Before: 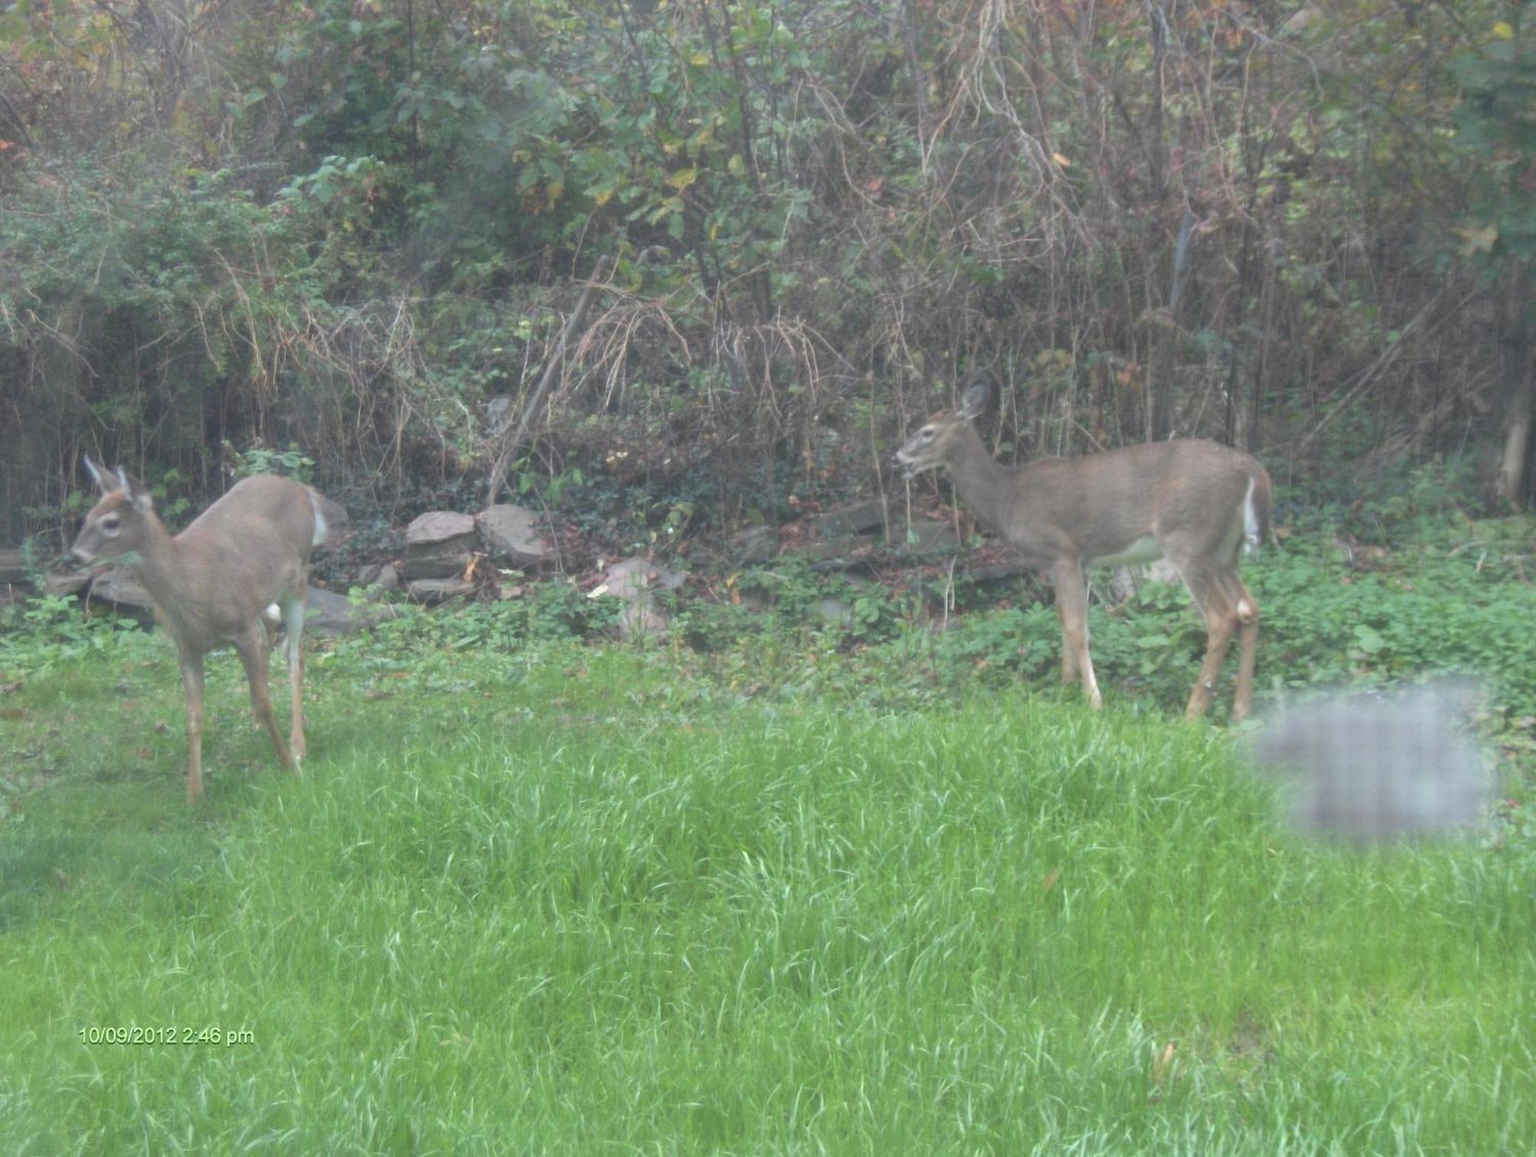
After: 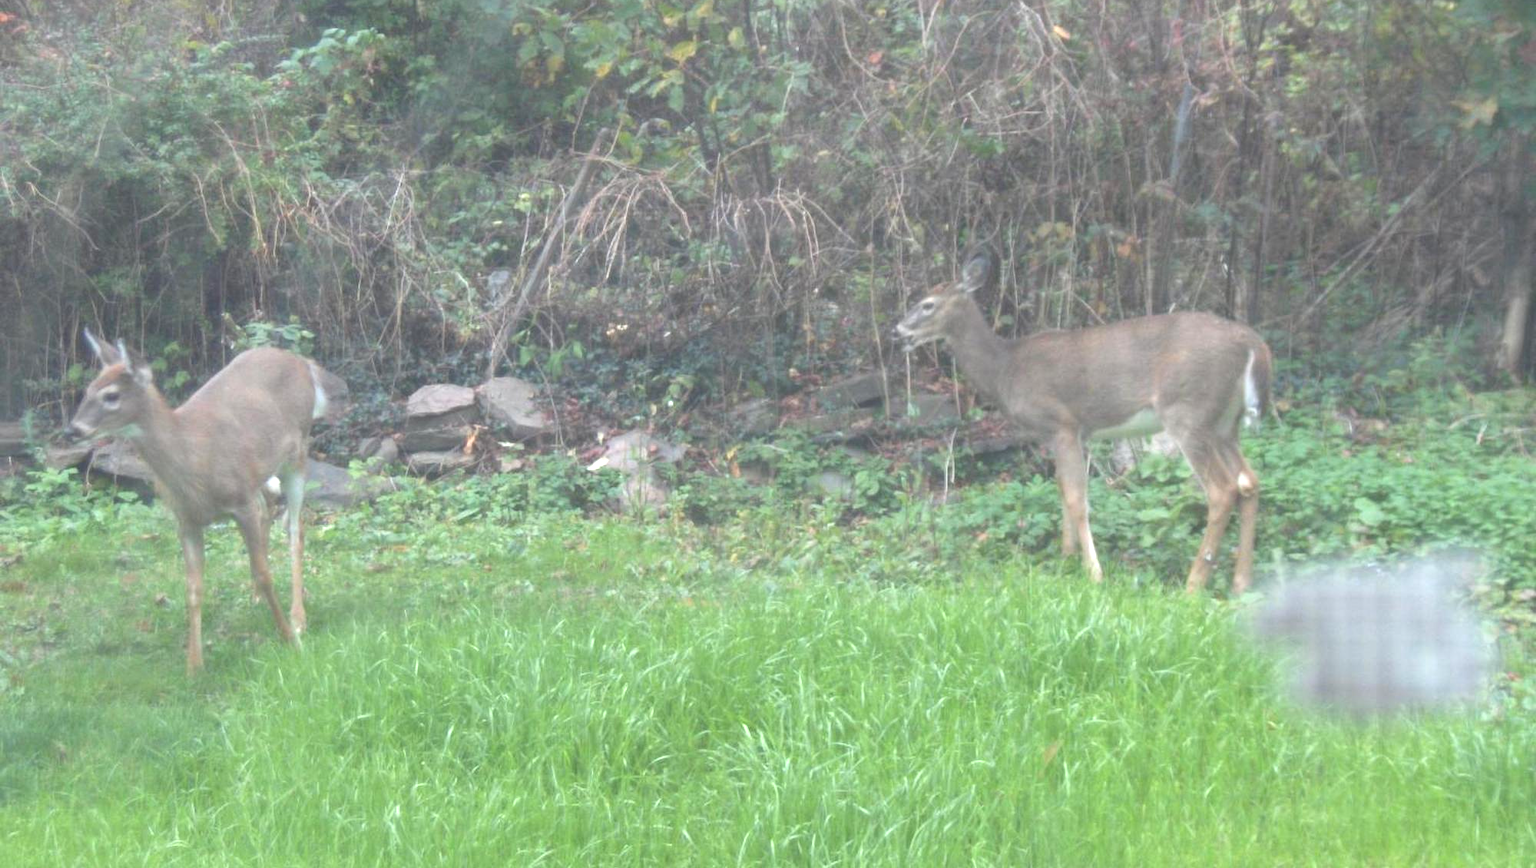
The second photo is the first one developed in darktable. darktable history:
crop: top 11.044%, bottom 13.874%
exposure: exposure 0.607 EV, compensate highlight preservation false
